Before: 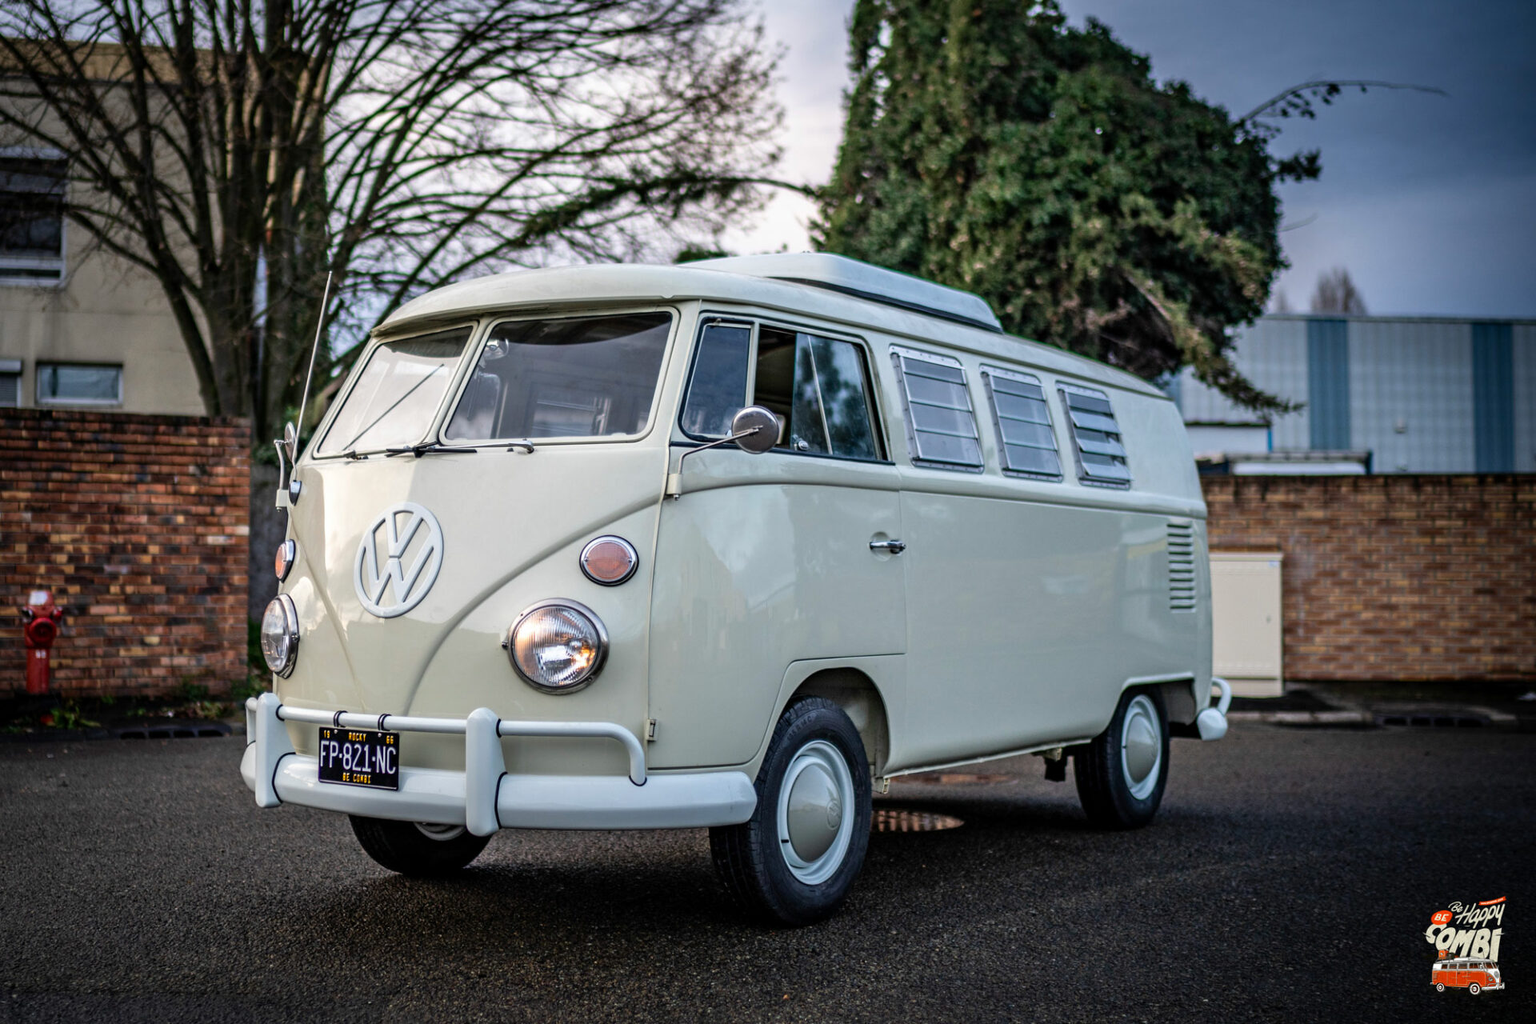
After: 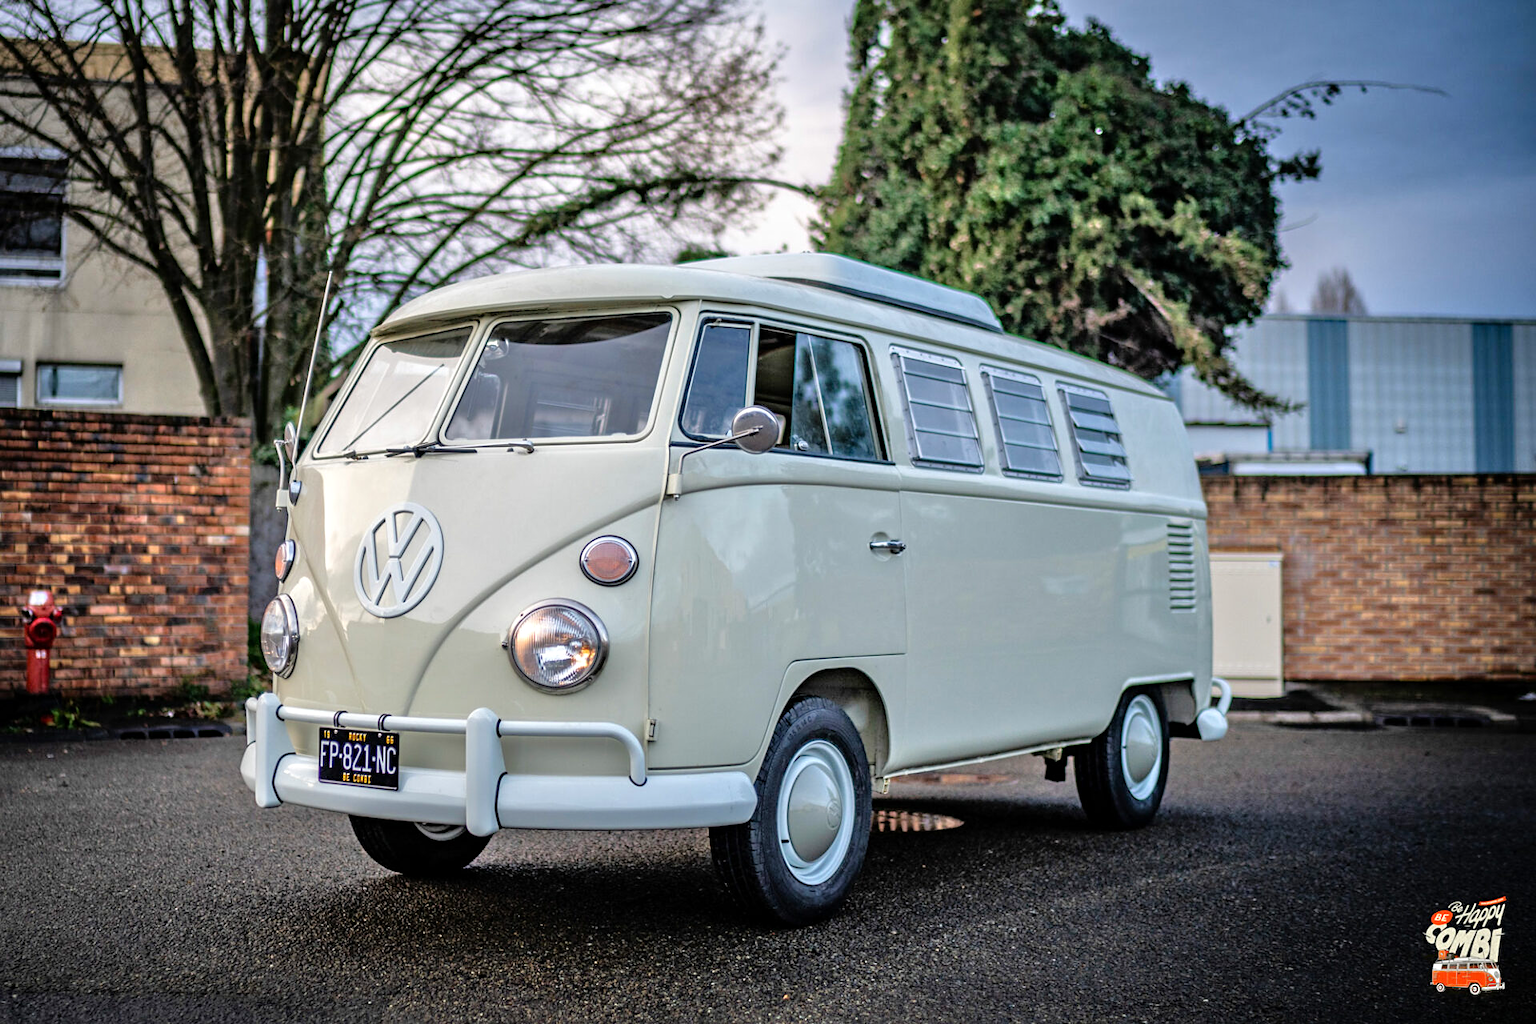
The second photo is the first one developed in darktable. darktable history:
sharpen: amount 0.2
tone equalizer: -7 EV 0.15 EV, -6 EV 0.6 EV, -5 EV 1.15 EV, -4 EV 1.33 EV, -3 EV 1.15 EV, -2 EV 0.6 EV, -1 EV 0.15 EV, mask exposure compensation -0.5 EV
